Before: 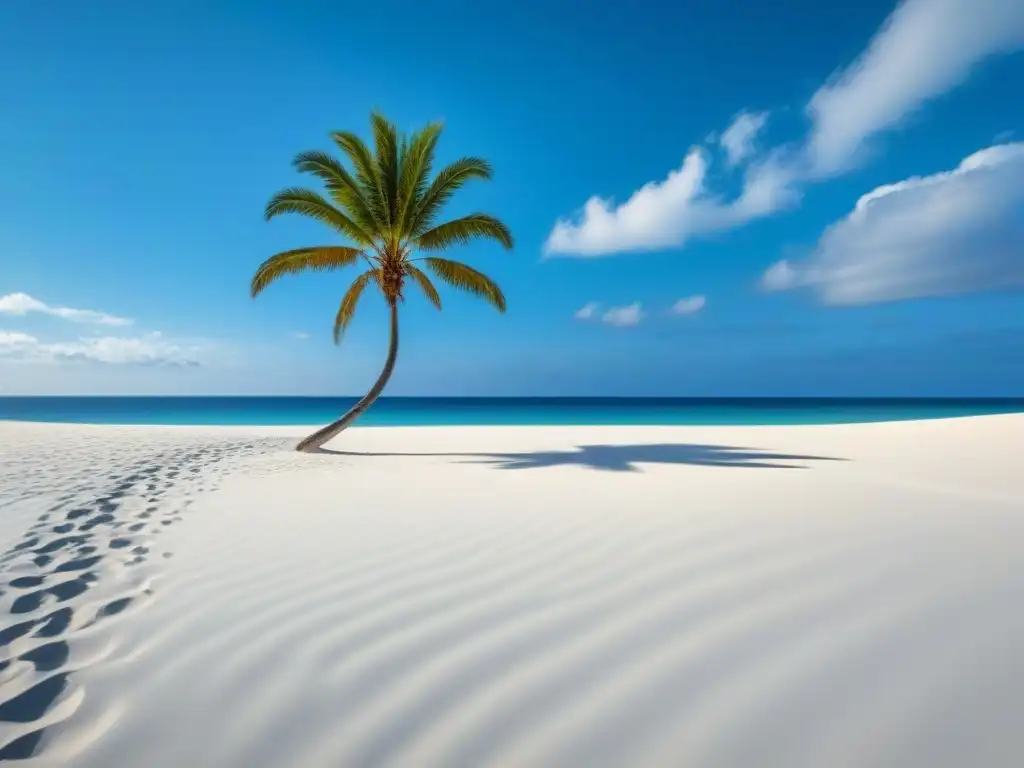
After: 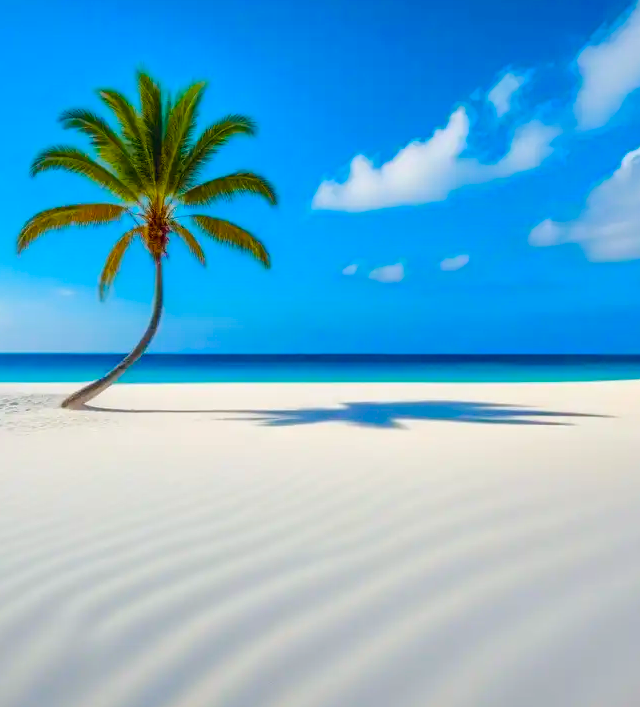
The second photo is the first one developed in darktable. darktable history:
color balance rgb: global offset › chroma 0.051%, global offset › hue 253.59°, perceptual saturation grading › global saturation 28.193%, perceptual saturation grading › highlights -24.933%, perceptual saturation grading › mid-tones 25.441%, perceptual saturation grading › shadows 49.733%, perceptual brilliance grading › mid-tones 10.682%, perceptual brilliance grading › shadows 14.357%, global vibrance 32.337%
crop and rotate: left 22.992%, top 5.629%, right 14.446%, bottom 2.279%
